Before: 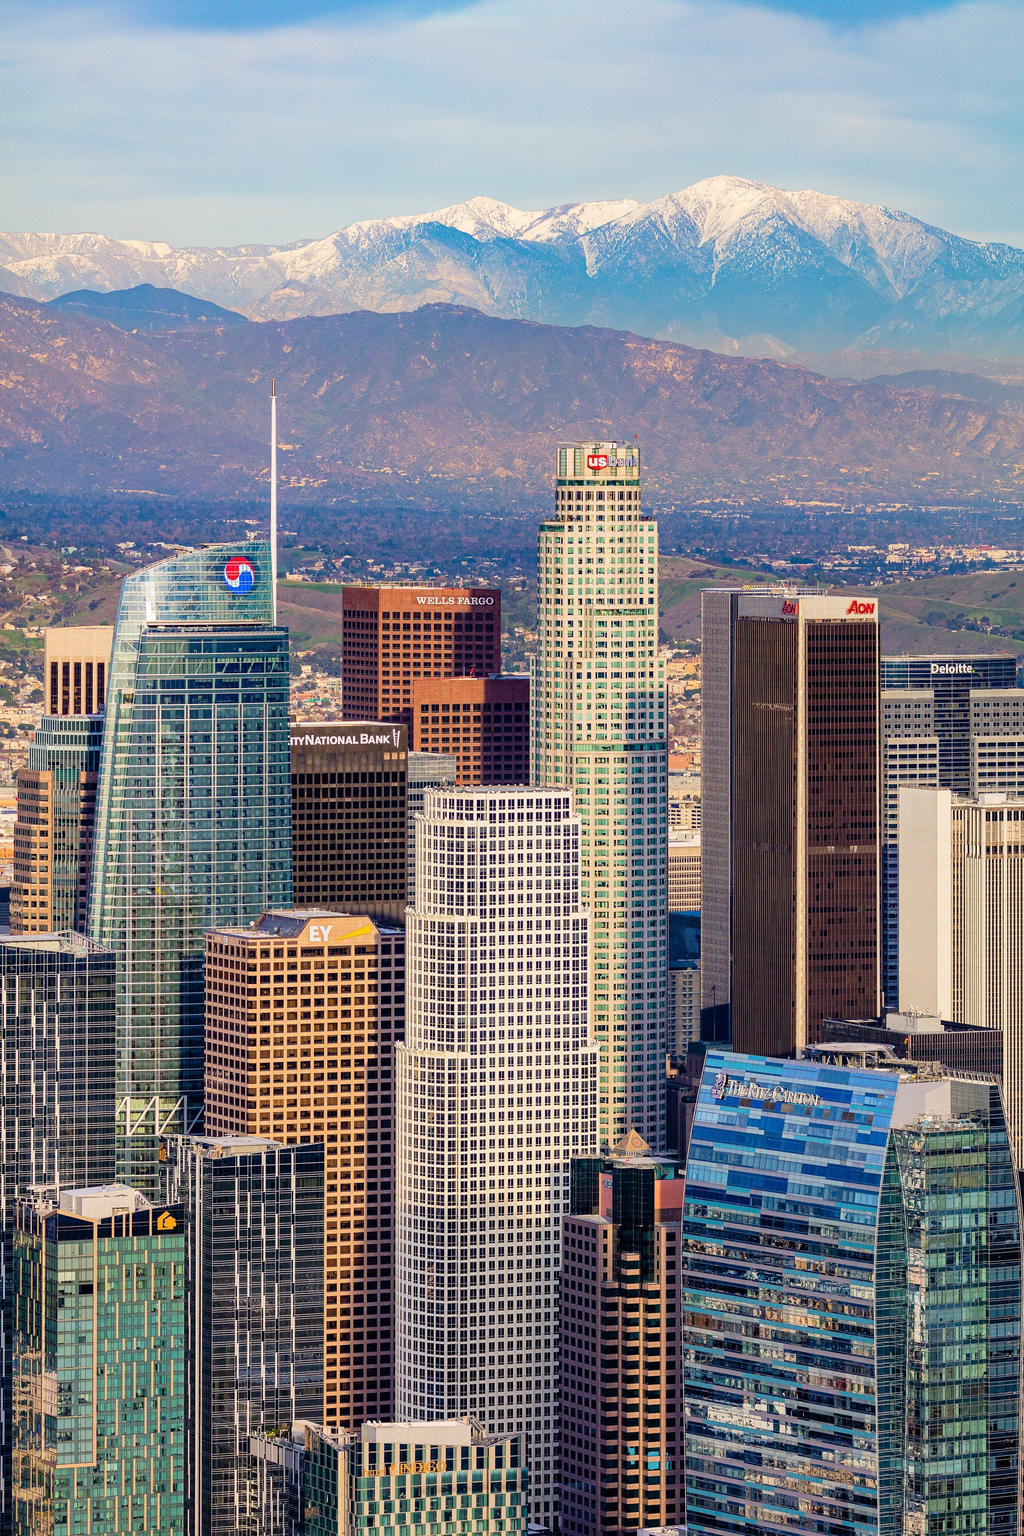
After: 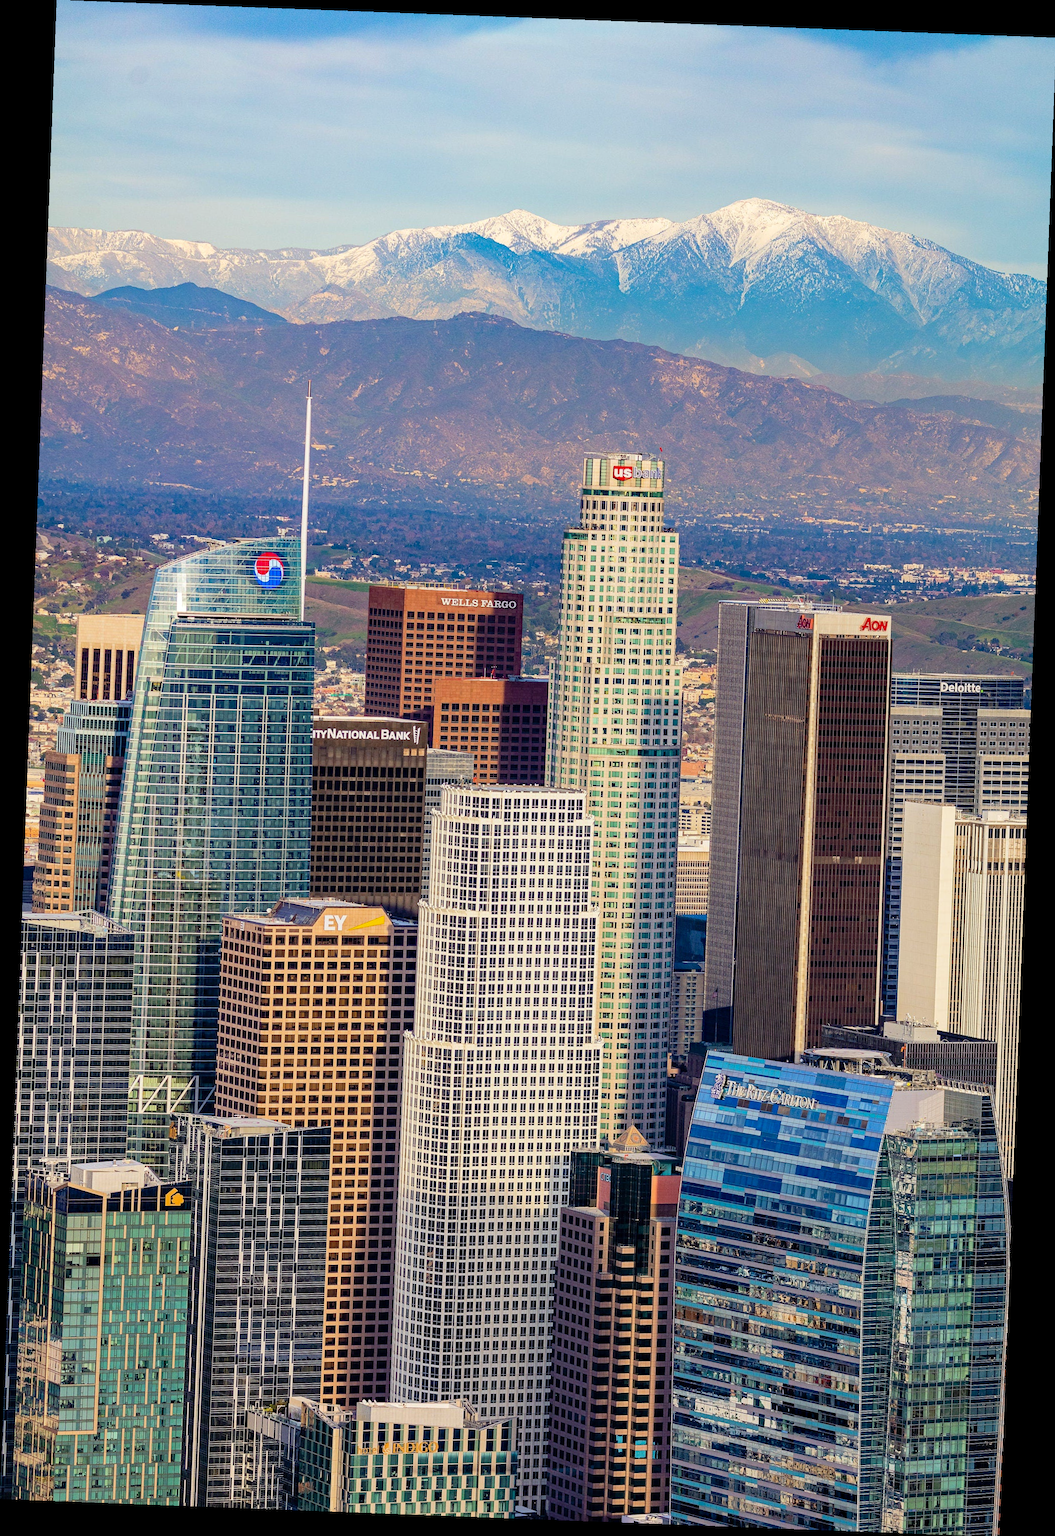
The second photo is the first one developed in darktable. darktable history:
haze removal: compatibility mode true, adaptive false
white balance: red 0.978, blue 0.999
rotate and perspective: rotation 2.17°, automatic cropping off
